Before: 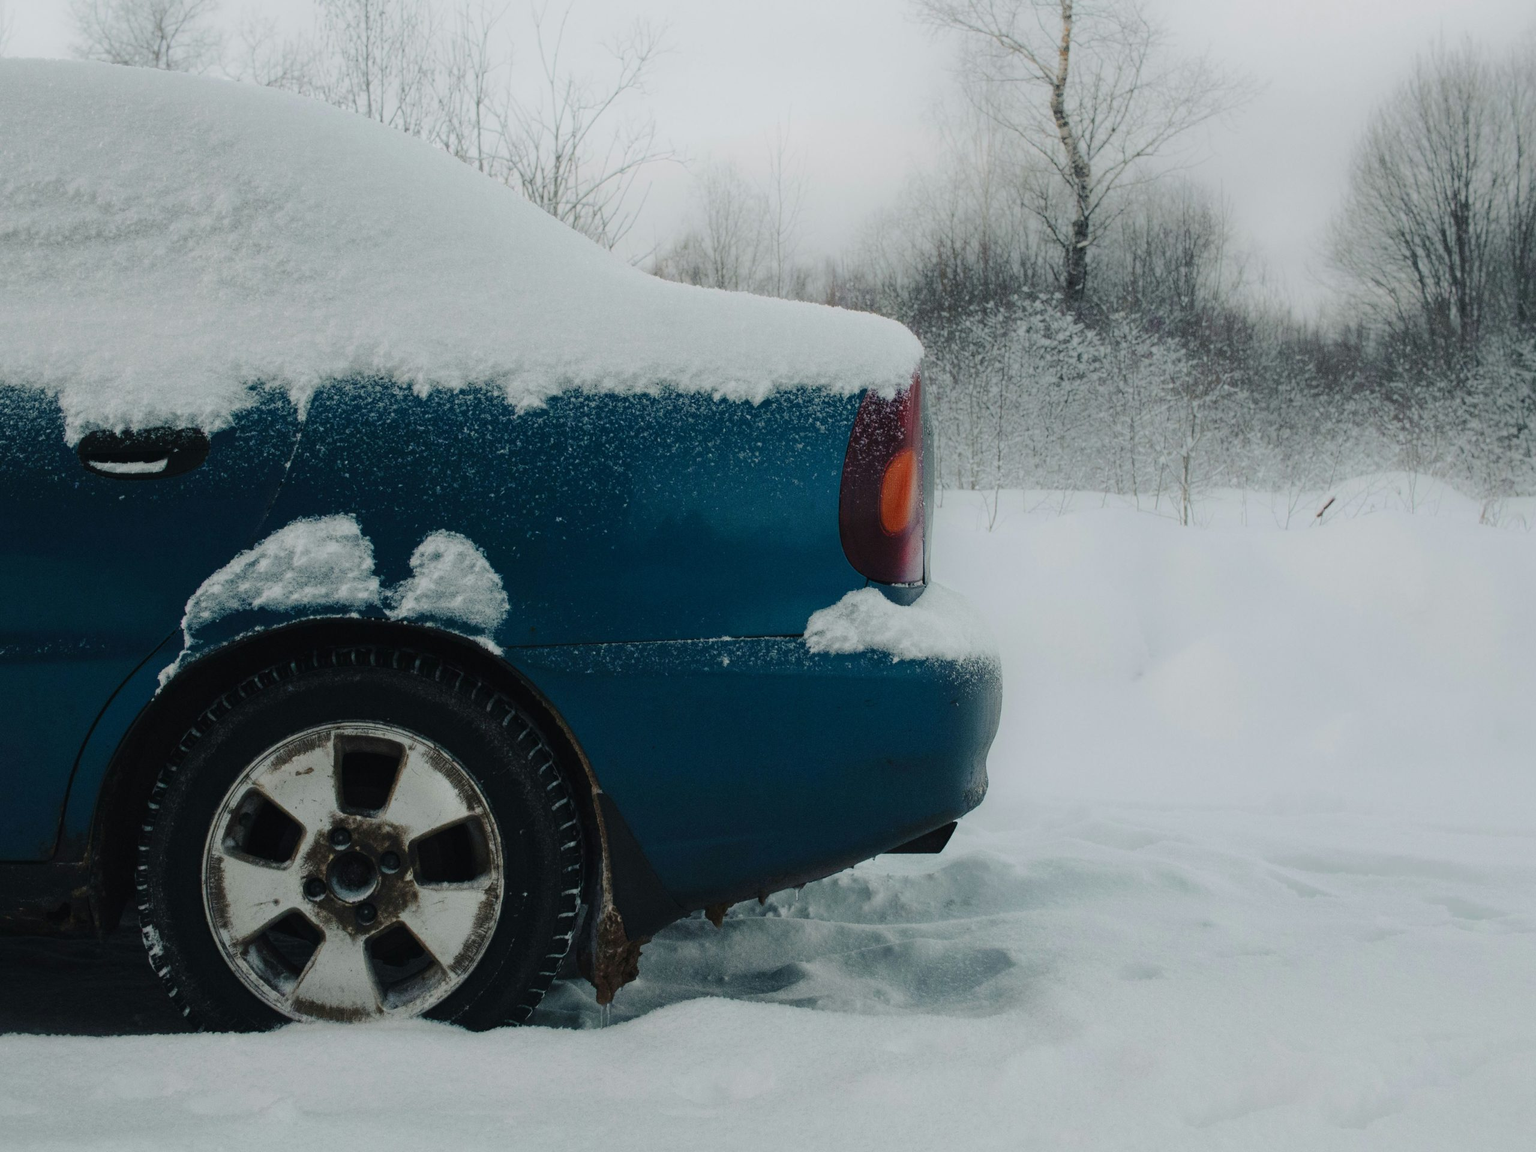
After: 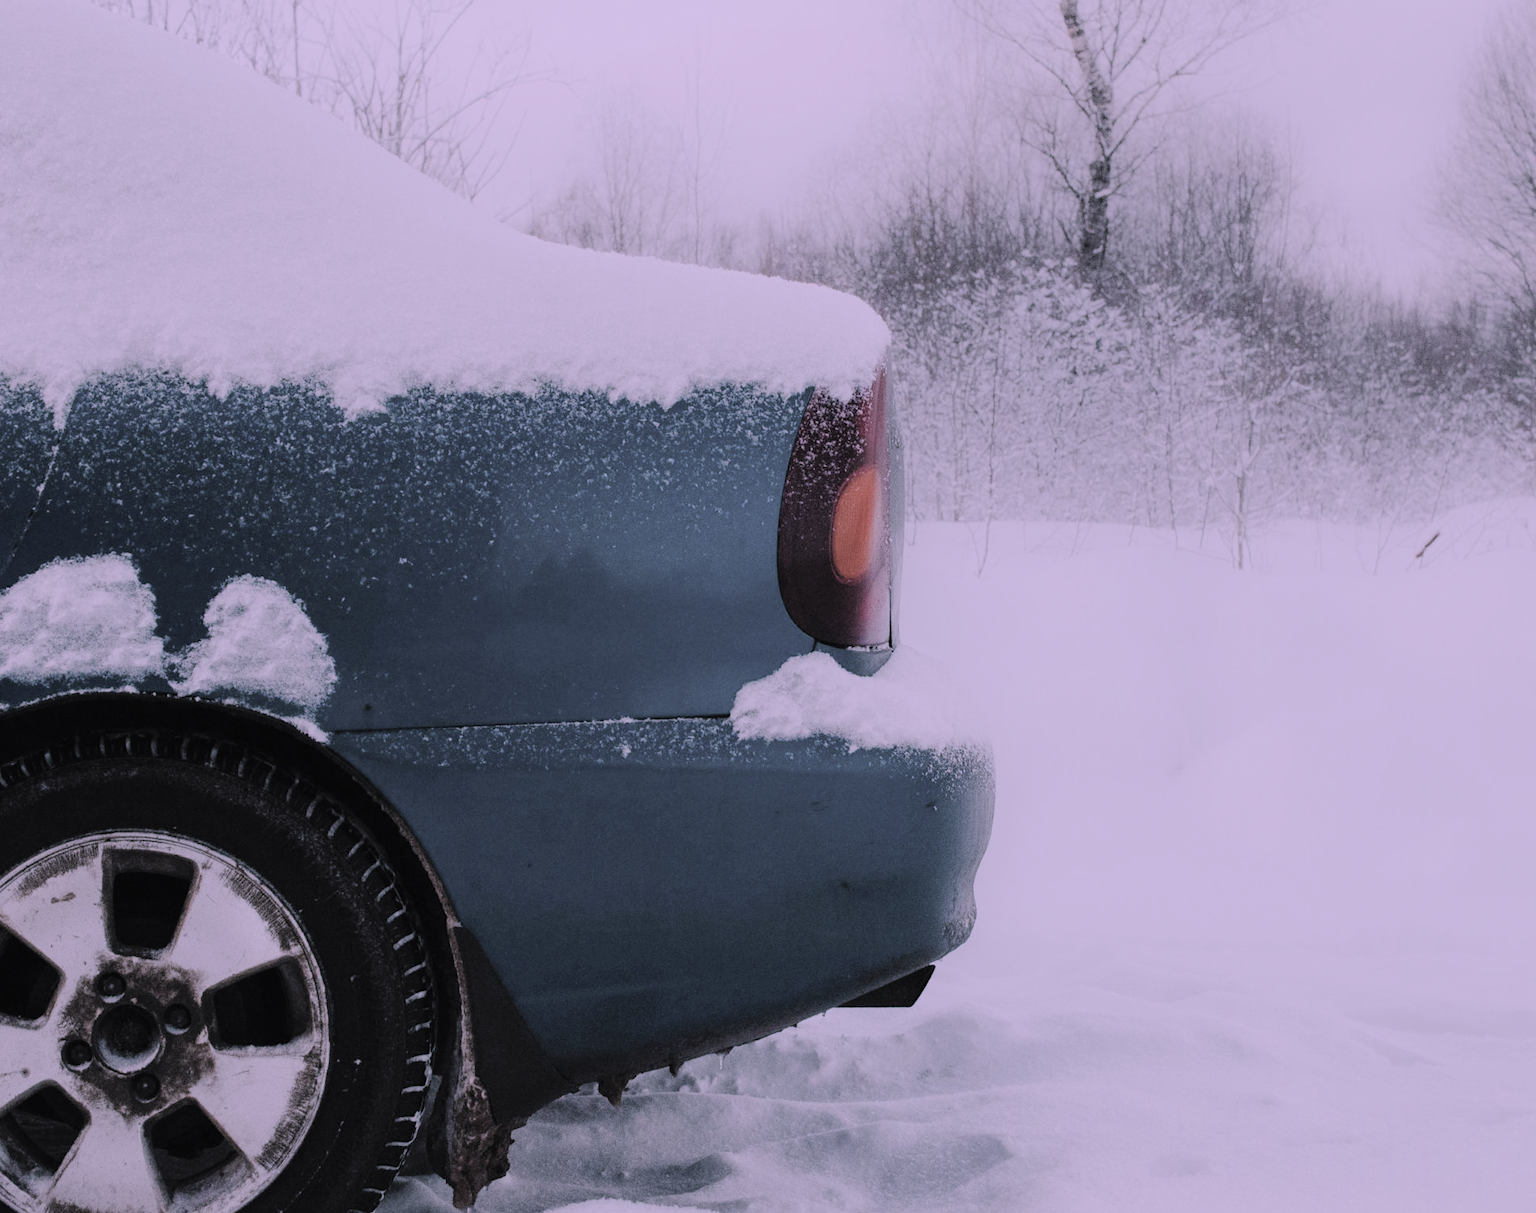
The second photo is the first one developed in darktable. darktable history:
color correction: highlights a* 15.46, highlights b* -20.56
contrast brightness saturation: brightness 0.18, saturation -0.5
filmic rgb: black relative exposure -7.15 EV, white relative exposure 5.36 EV, hardness 3.02, color science v6 (2022)
color balance rgb: shadows lift › chroma 1%, shadows lift › hue 113°, highlights gain › chroma 0.2%, highlights gain › hue 333°, perceptual saturation grading › global saturation 20%, perceptual saturation grading › highlights -50%, perceptual saturation grading › shadows 25%, contrast -10%
crop: left 16.768%, top 8.653%, right 8.362%, bottom 12.485%
